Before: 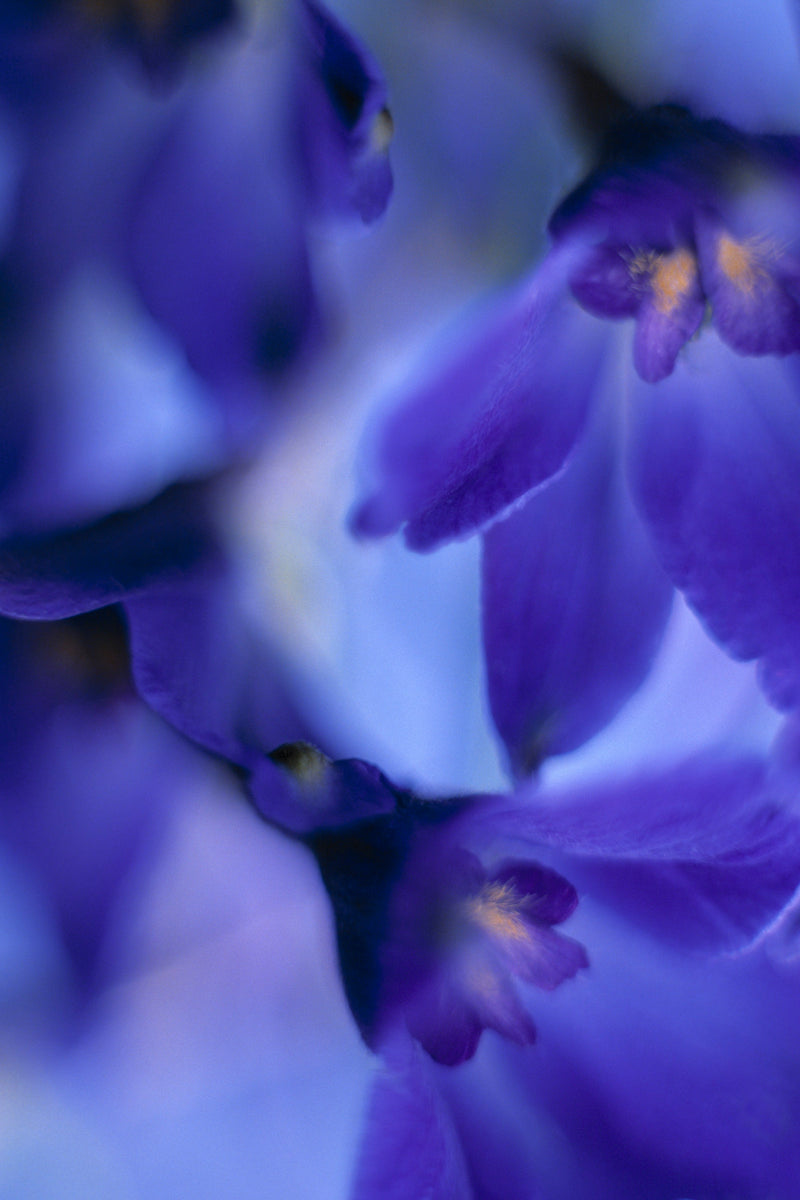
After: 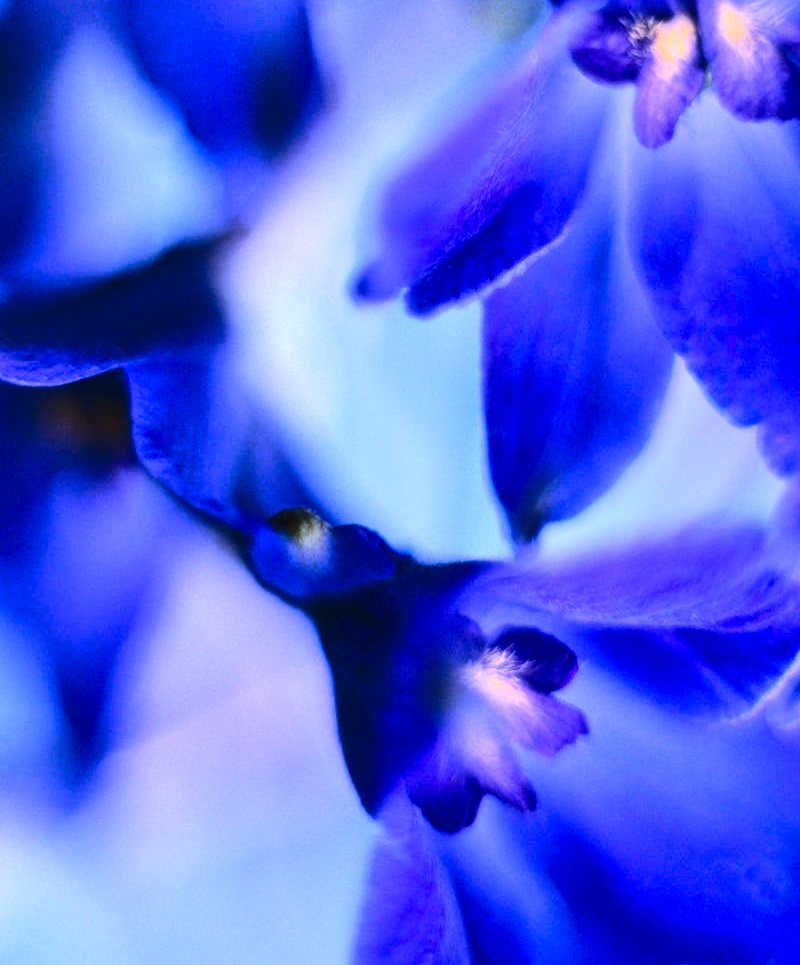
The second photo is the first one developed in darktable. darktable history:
base curve: curves: ch0 [(0, 0.015) (0.085, 0.116) (0.134, 0.298) (0.19, 0.545) (0.296, 0.764) (0.599, 0.982) (1, 1)], preserve colors average RGB
crop and rotate: top 19.55%
contrast brightness saturation: contrast 0.186, brightness -0.228, saturation 0.11
tone equalizer: -7 EV 0.161 EV, -6 EV 0.573 EV, -5 EV 1.16 EV, -4 EV 1.33 EV, -3 EV 1.14 EV, -2 EV 0.6 EV, -1 EV 0.164 EV
